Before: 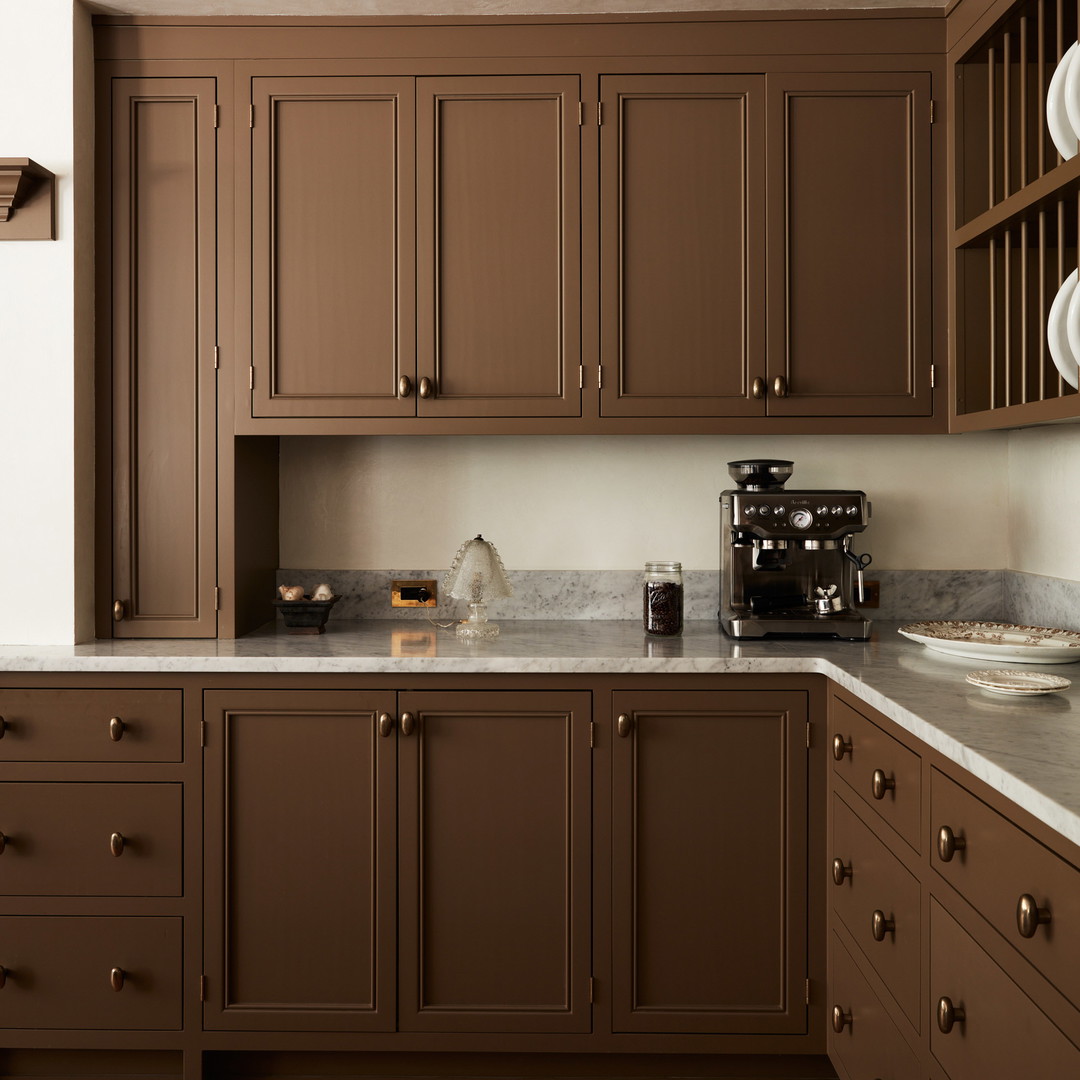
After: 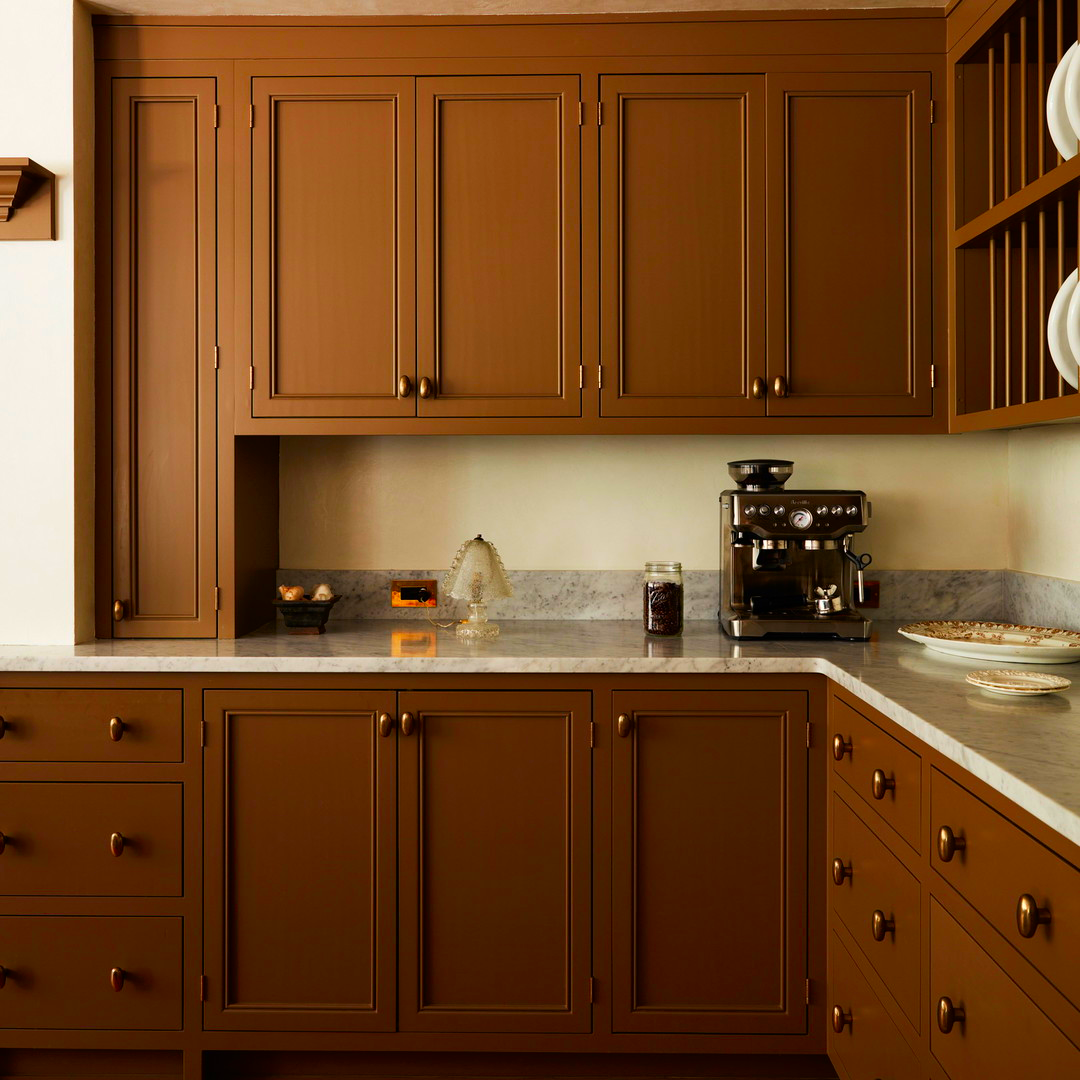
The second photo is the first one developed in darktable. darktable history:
color correction: highlights b* -0.006, saturation 1.83
contrast brightness saturation: contrast 0.039, saturation 0.153
tone equalizer: -8 EV -0.578 EV, edges refinement/feathering 500, mask exposure compensation -1.57 EV, preserve details no
